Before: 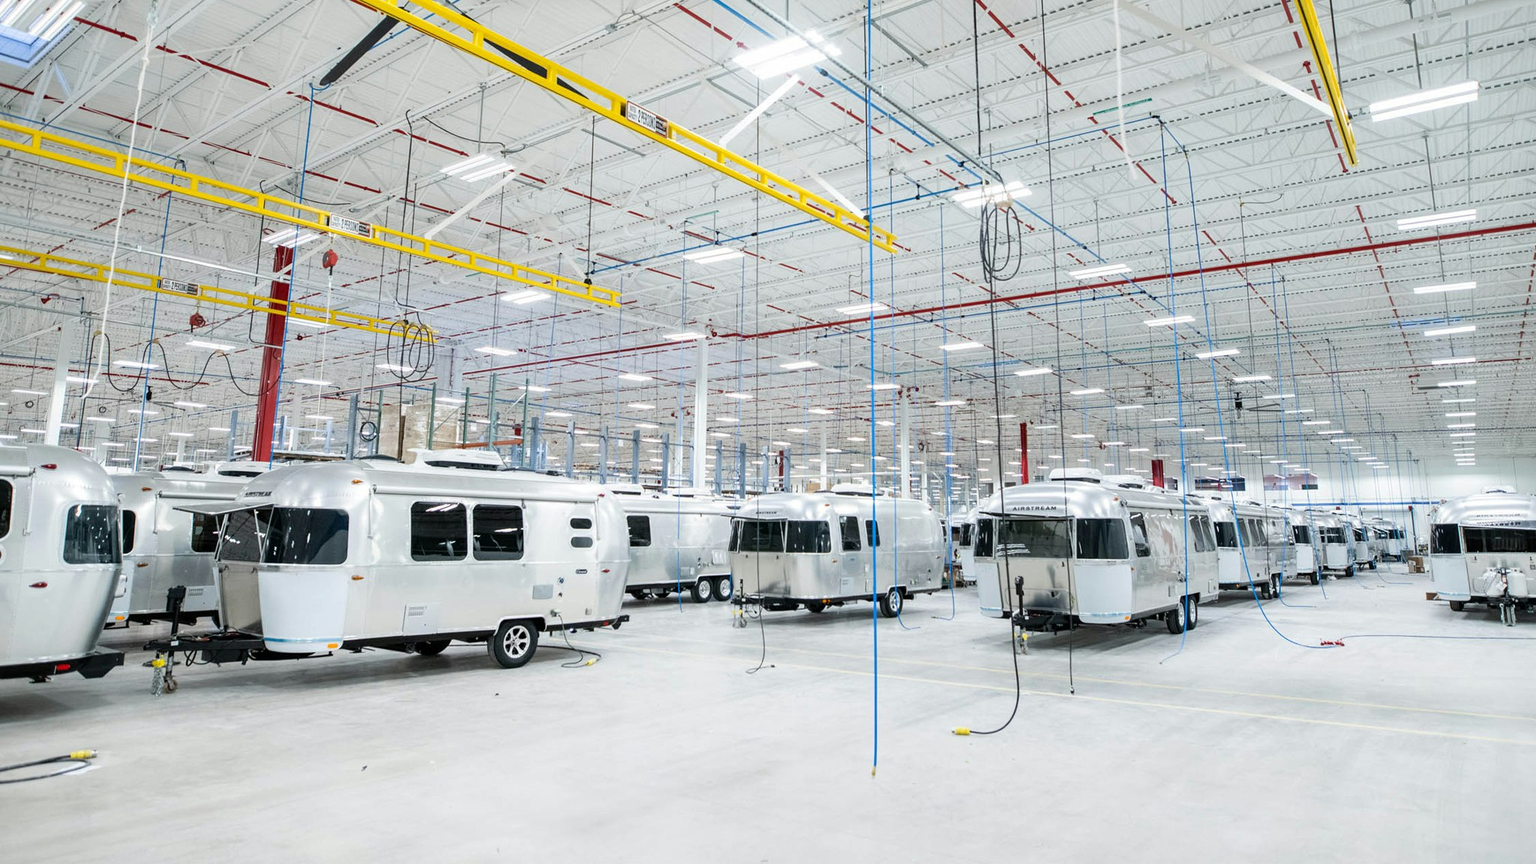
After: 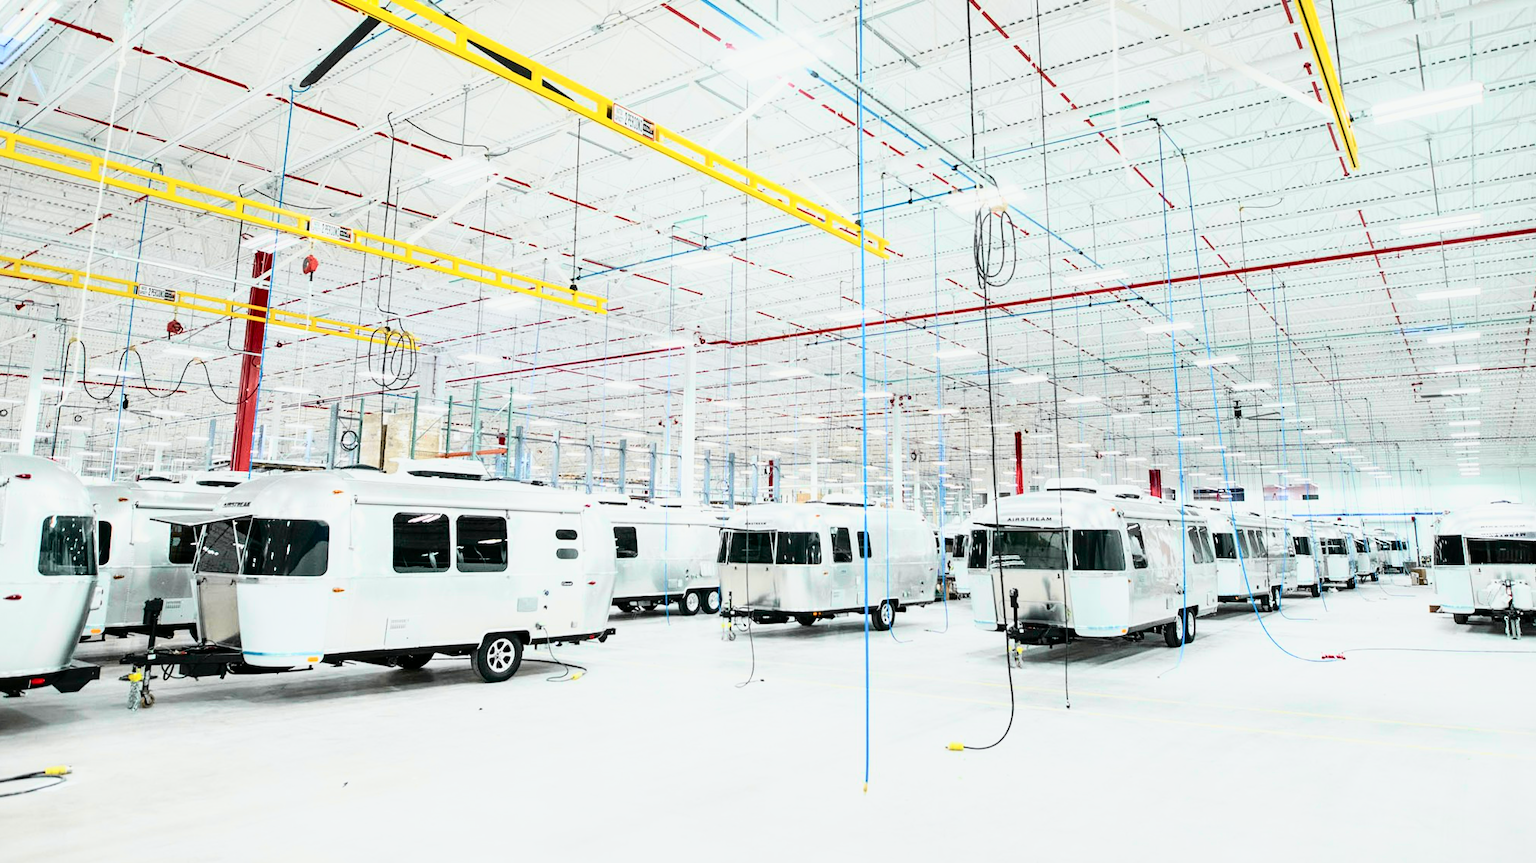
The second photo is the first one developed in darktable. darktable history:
crop: left 1.743%, right 0.268%, bottom 2.011%
tone curve: curves: ch0 [(0, 0) (0.131, 0.094) (0.326, 0.386) (0.481, 0.623) (0.593, 0.764) (0.812, 0.933) (1, 0.974)]; ch1 [(0, 0) (0.366, 0.367) (0.475, 0.453) (0.494, 0.493) (0.504, 0.497) (0.553, 0.584) (1, 1)]; ch2 [(0, 0) (0.333, 0.346) (0.375, 0.375) (0.424, 0.43) (0.476, 0.492) (0.502, 0.503) (0.533, 0.556) (0.566, 0.599) (0.614, 0.653) (1, 1)], color space Lab, independent channels, preserve colors none
